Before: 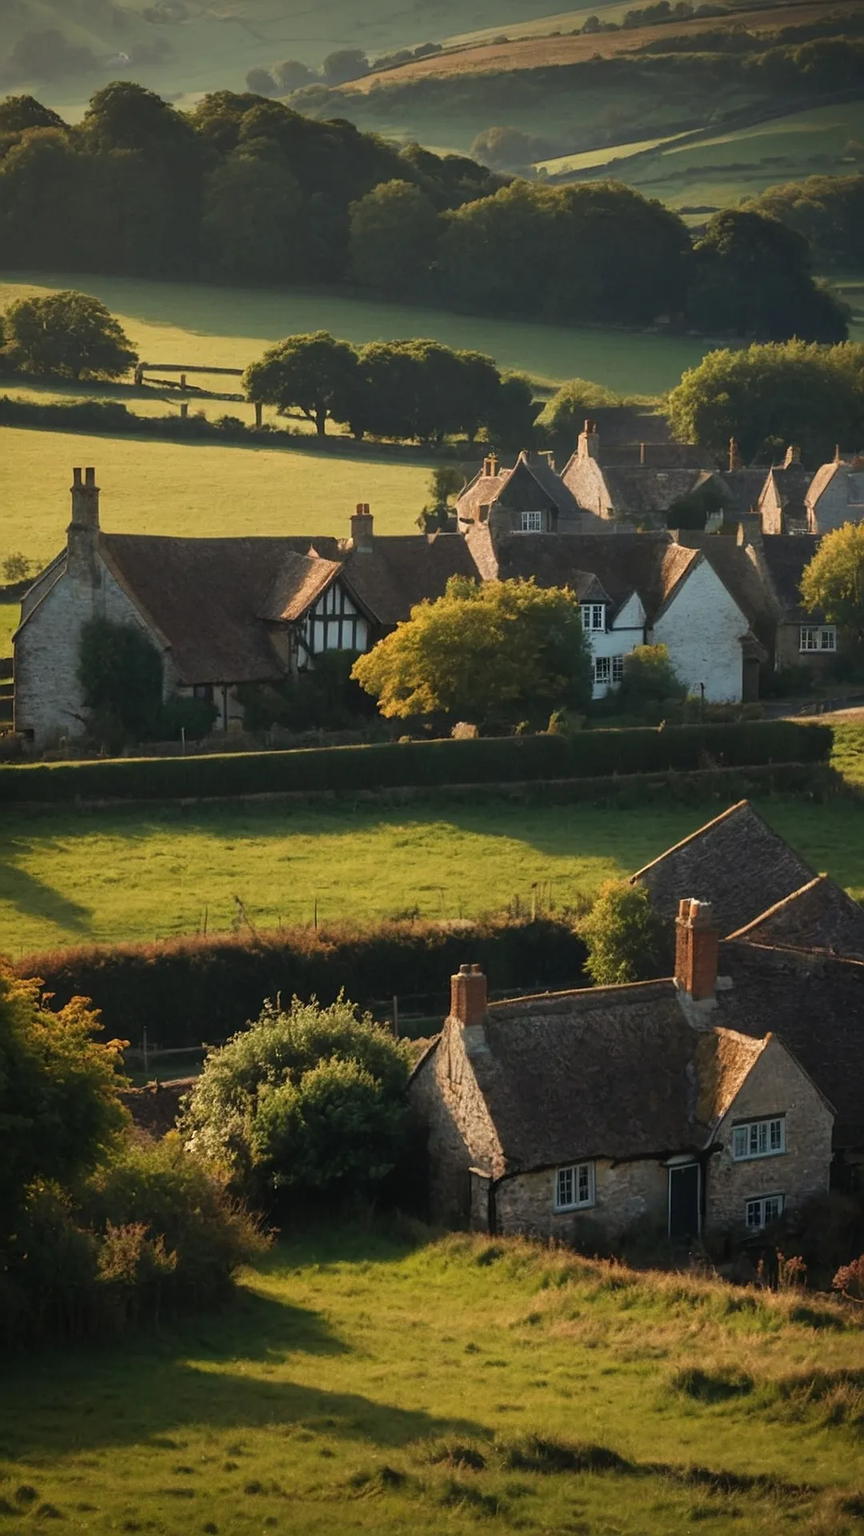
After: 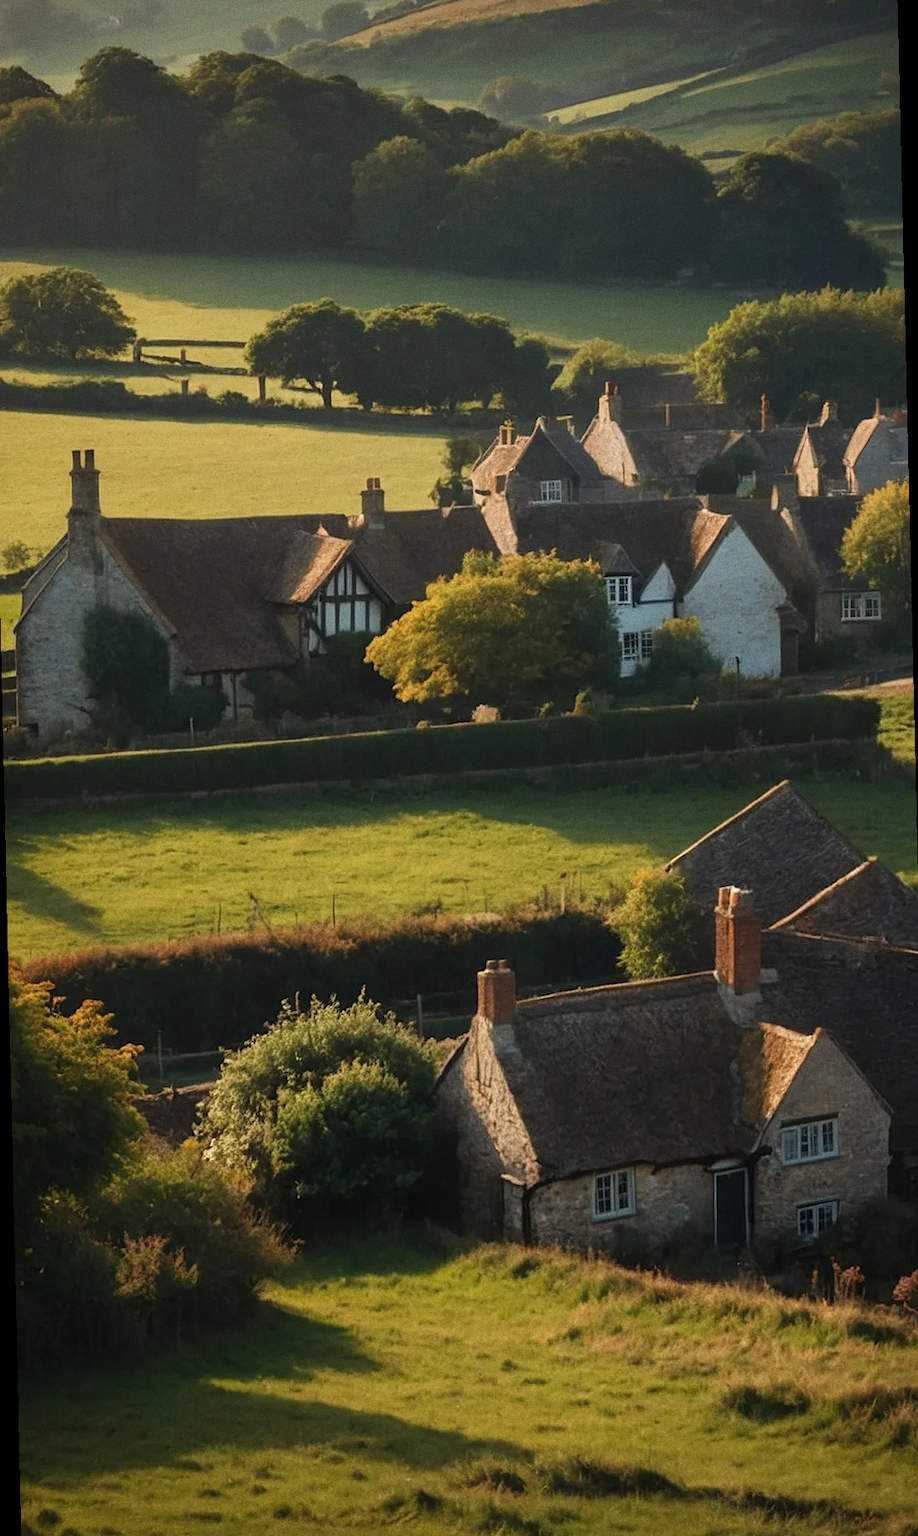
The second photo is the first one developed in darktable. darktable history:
rotate and perspective: rotation -1.32°, lens shift (horizontal) -0.031, crop left 0.015, crop right 0.985, crop top 0.047, crop bottom 0.982
grain: coarseness 7.08 ISO, strength 21.67%, mid-tones bias 59.58%
